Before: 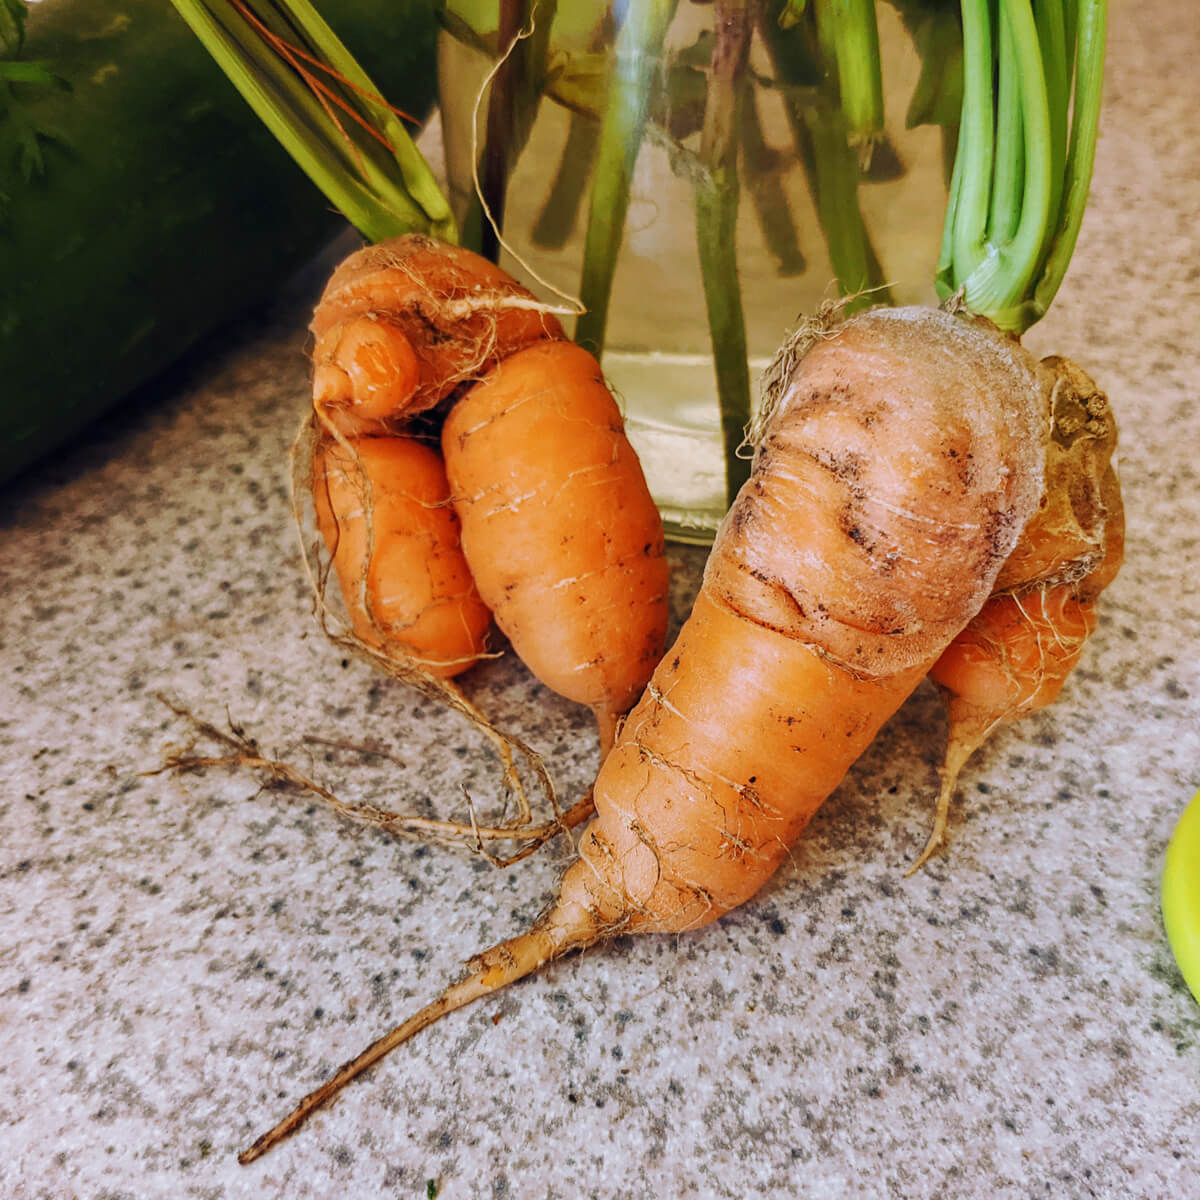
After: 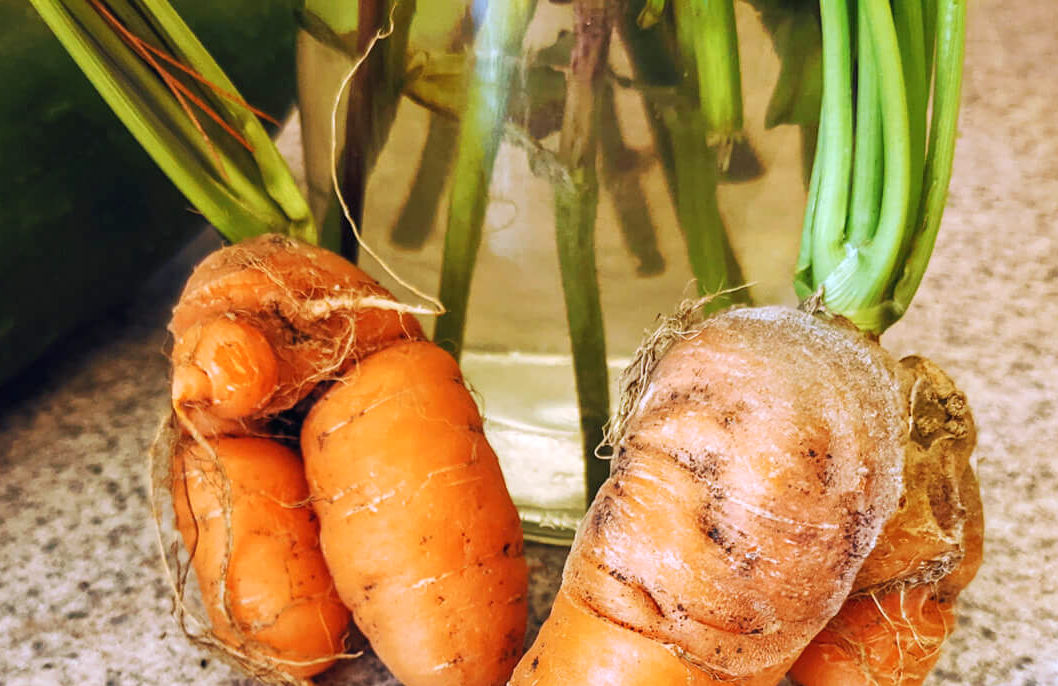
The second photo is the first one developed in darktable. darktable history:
exposure: black level correction 0, exposure 0.5 EV, compensate exposure bias true, compensate highlight preservation false
crop and rotate: left 11.812%, bottom 42.776%
white balance: red 0.974, blue 1.044
